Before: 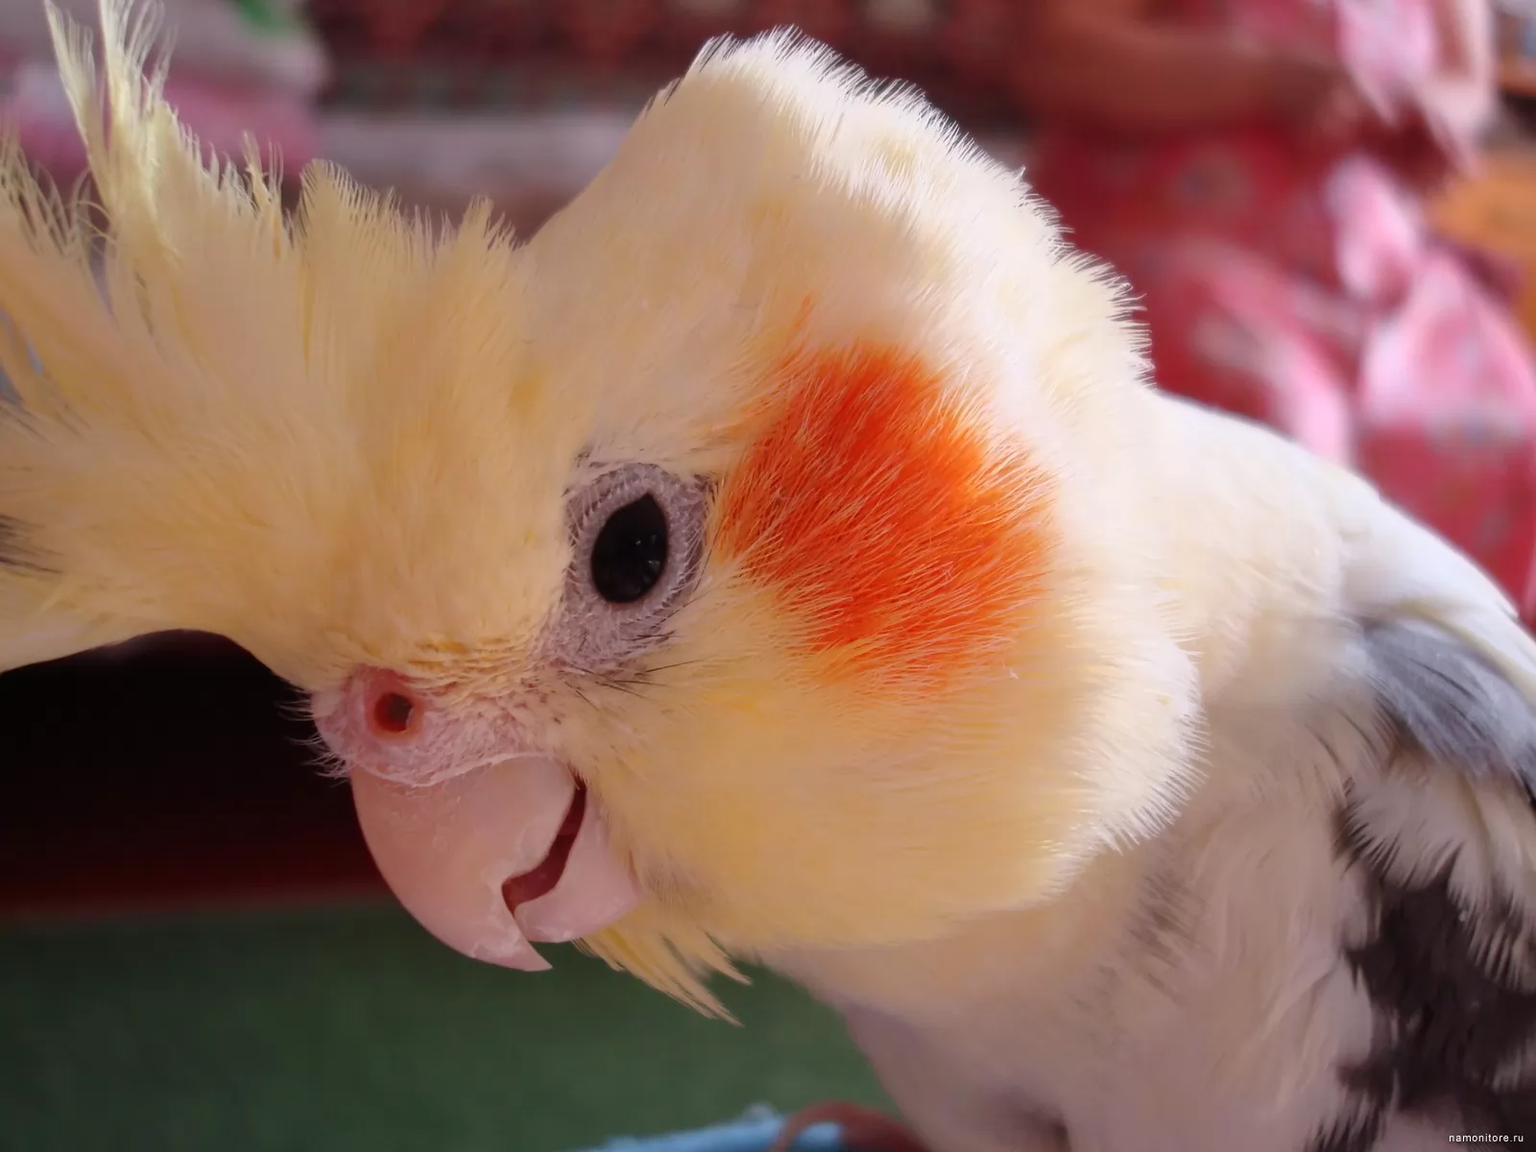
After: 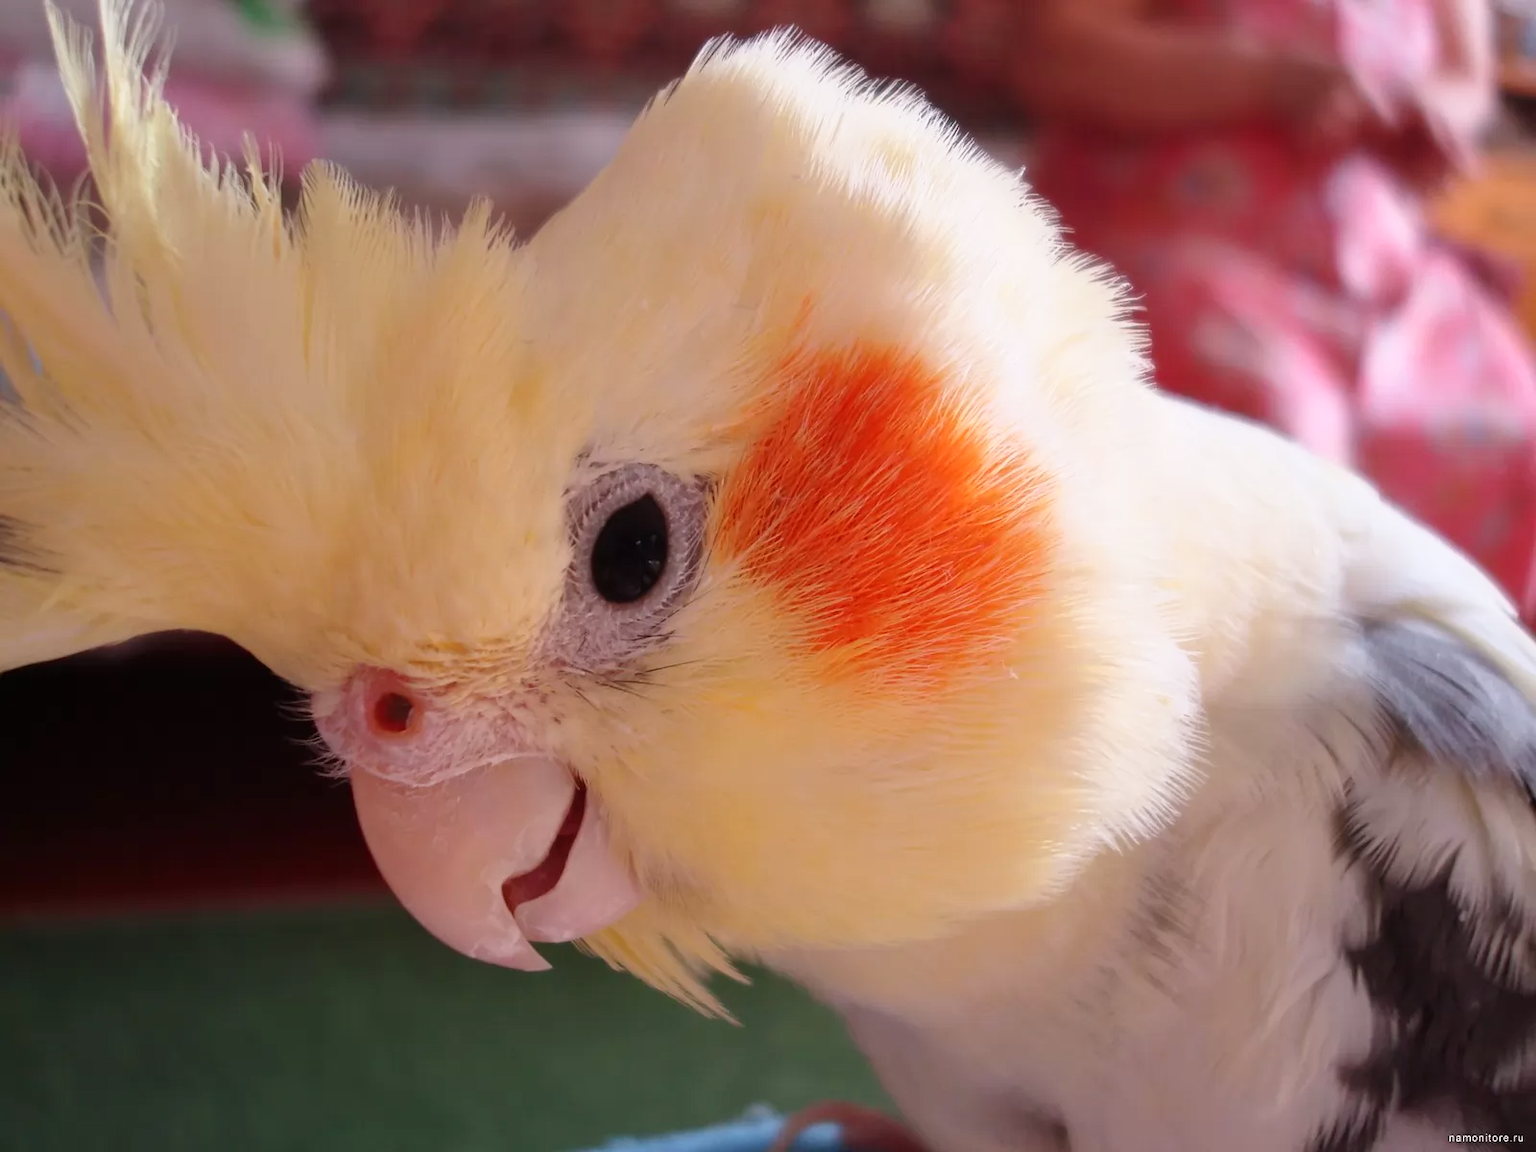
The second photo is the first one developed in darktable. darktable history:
tone curve: curves: ch0 [(0, 0) (0.003, 0.003) (0.011, 0.012) (0.025, 0.026) (0.044, 0.047) (0.069, 0.073) (0.1, 0.105) (0.136, 0.143) (0.177, 0.187) (0.224, 0.237) (0.277, 0.293) (0.335, 0.354) (0.399, 0.422) (0.468, 0.495) (0.543, 0.574) (0.623, 0.659) (0.709, 0.749) (0.801, 0.846) (0.898, 0.932) (1, 1)], preserve colors none
